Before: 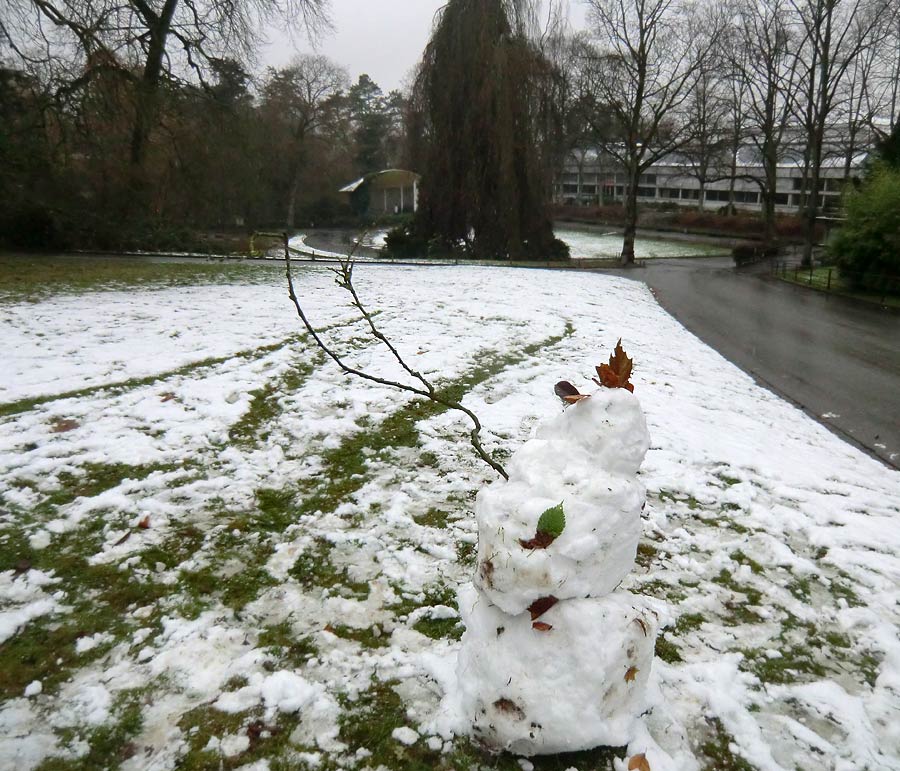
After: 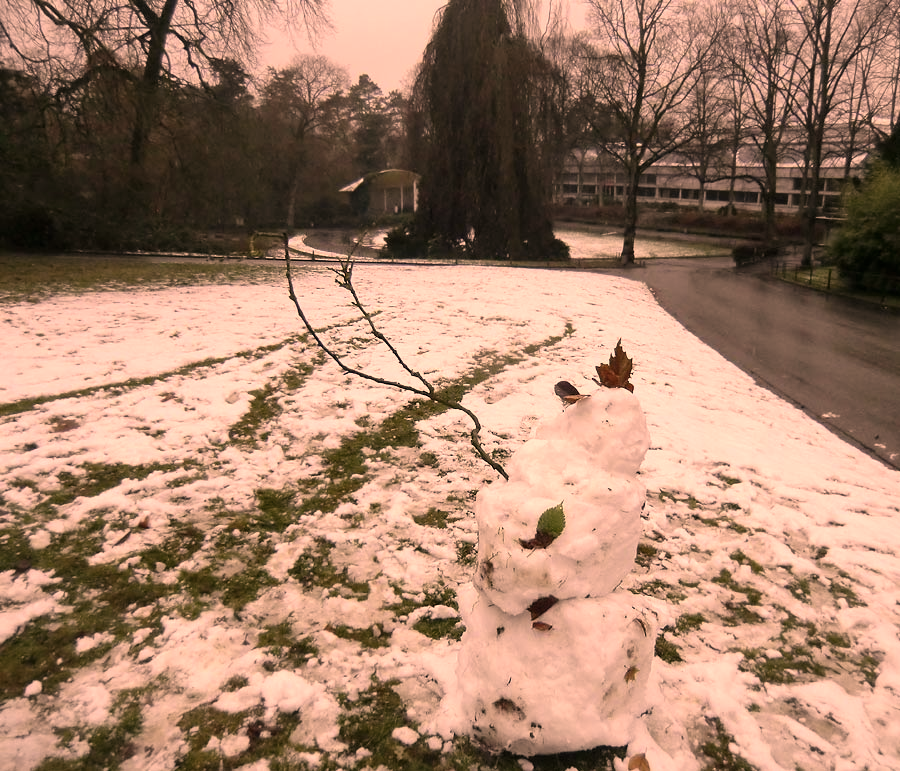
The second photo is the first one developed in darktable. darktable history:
color correction: highlights a* 40, highlights b* 39.59, saturation 0.689
